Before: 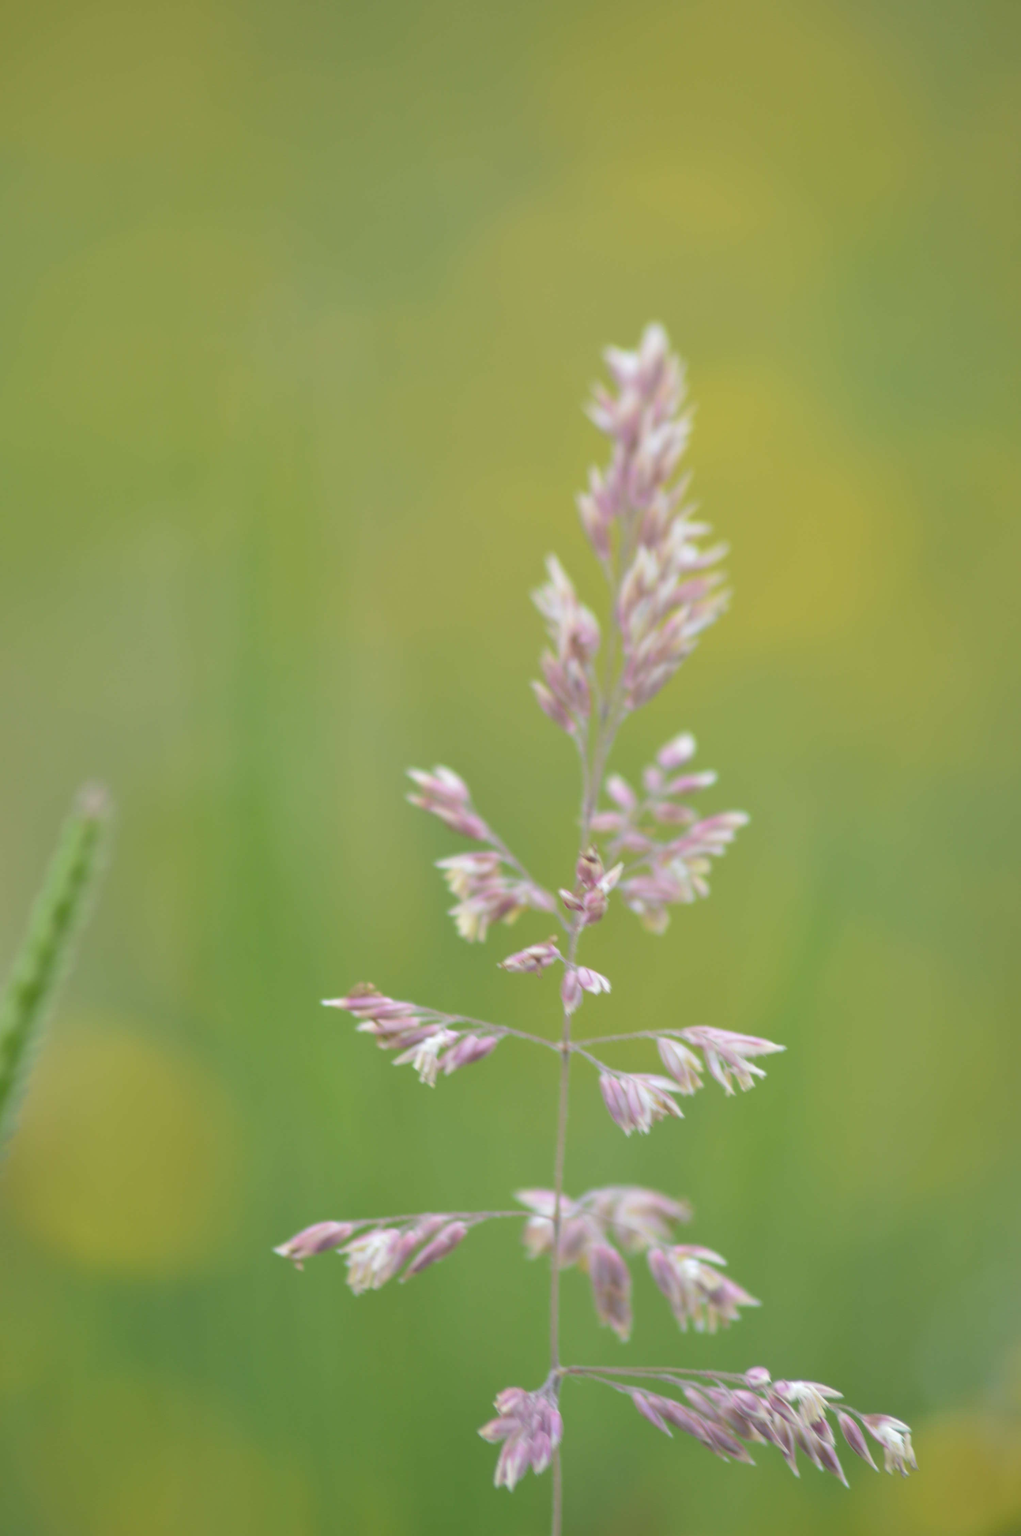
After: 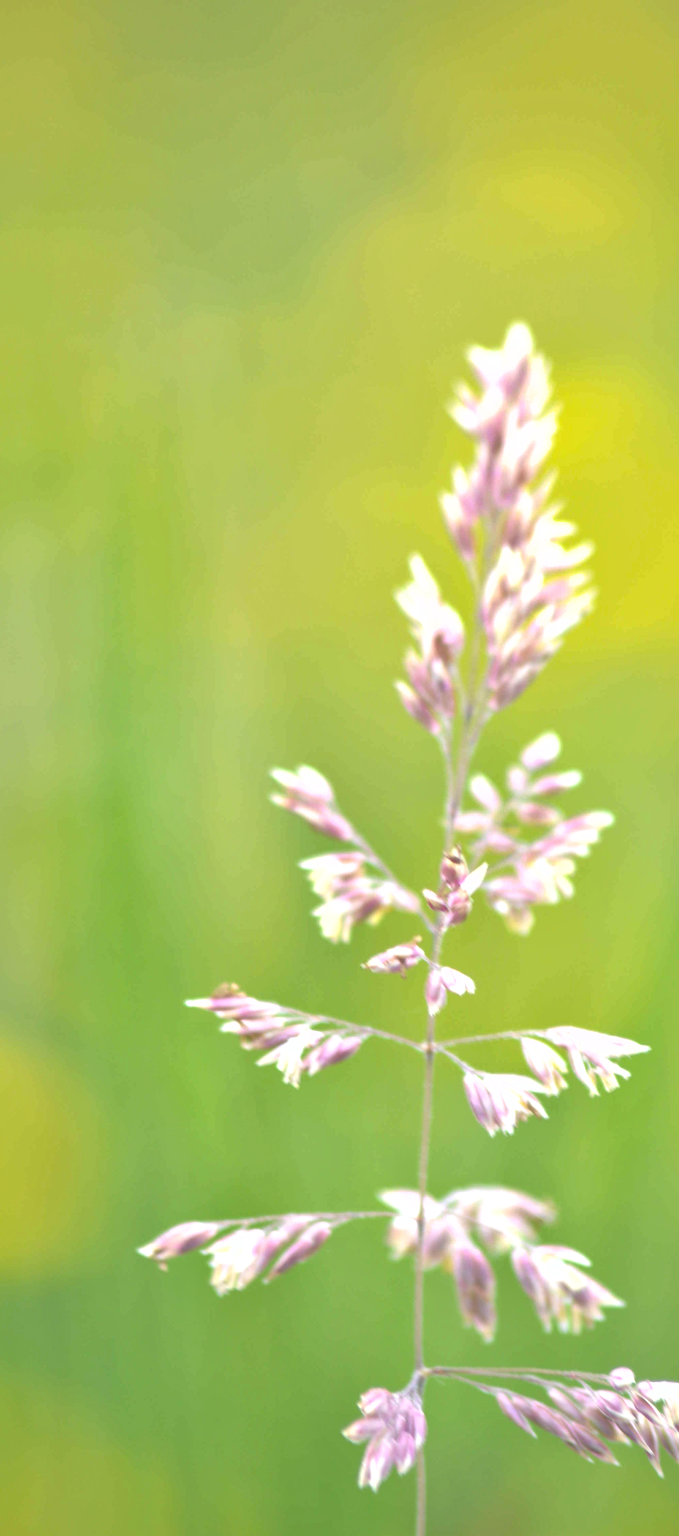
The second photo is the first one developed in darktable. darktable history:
shadows and highlights: on, module defaults
crop and rotate: left 13.371%, right 20.044%
tone equalizer: -8 EV -1.12 EV, -7 EV -1.01 EV, -6 EV -0.865 EV, -5 EV -0.564 EV, -3 EV 0.598 EV, -2 EV 0.886 EV, -1 EV 1 EV, +0 EV 1.07 EV
